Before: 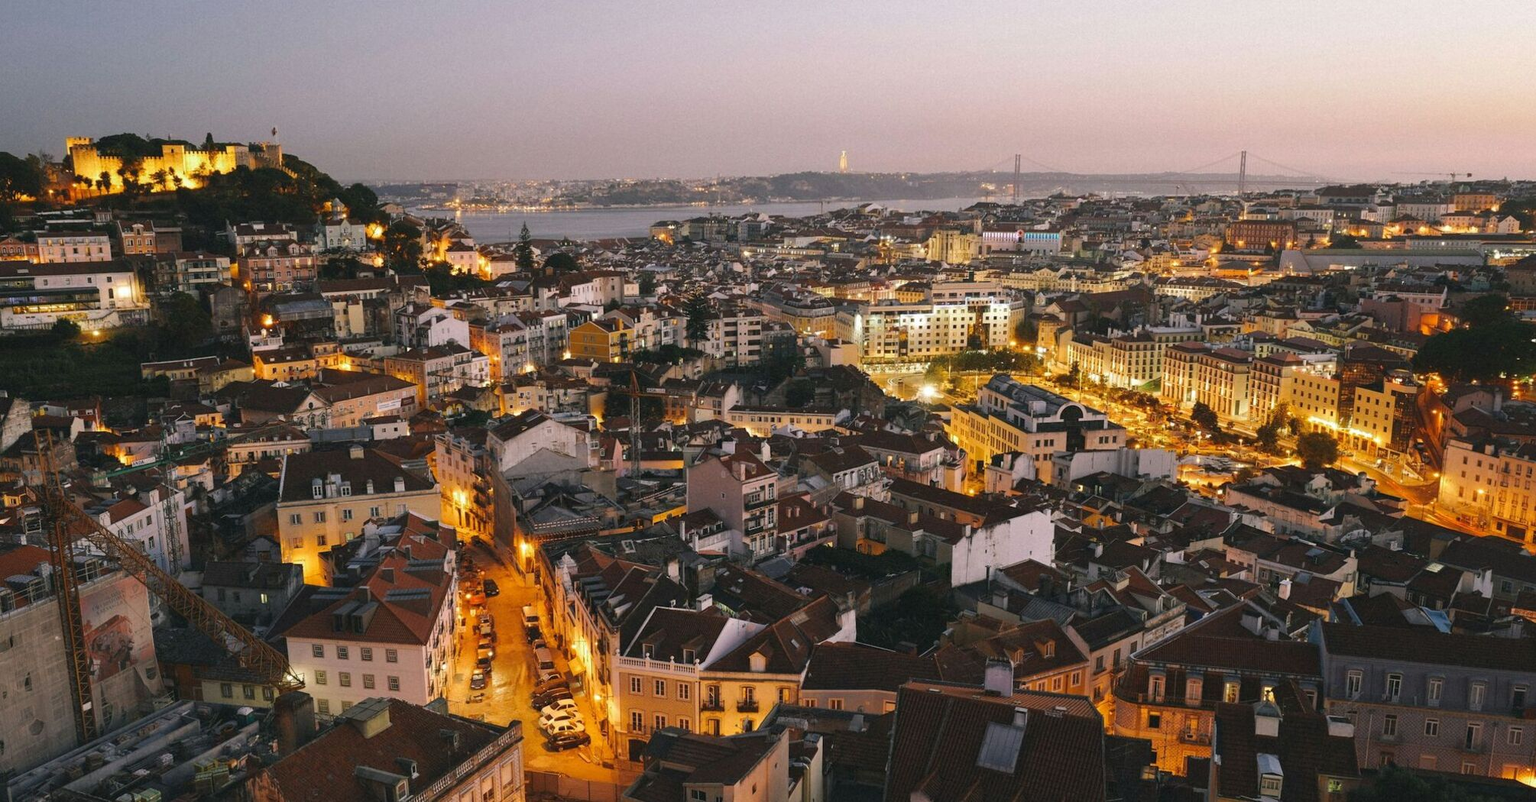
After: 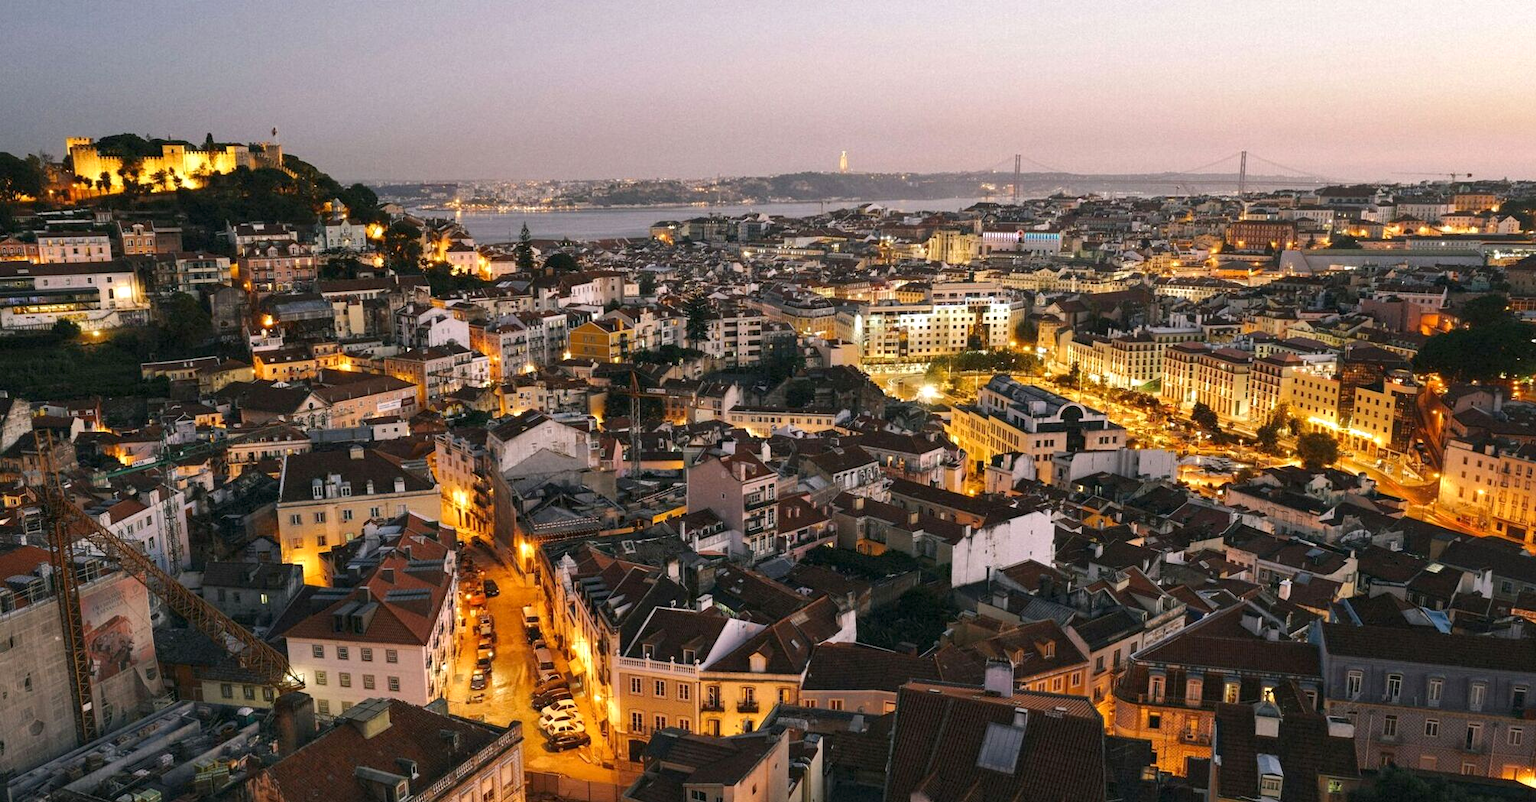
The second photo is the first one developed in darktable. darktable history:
exposure: black level correction 0.002, exposure 0.15 EV, compensate highlight preservation false
local contrast: highlights 102%, shadows 102%, detail 119%, midtone range 0.2
contrast equalizer: y [[0.6 ×6], [0.55 ×6], [0 ×6], [0 ×6], [0 ×6]], mix 0.149
